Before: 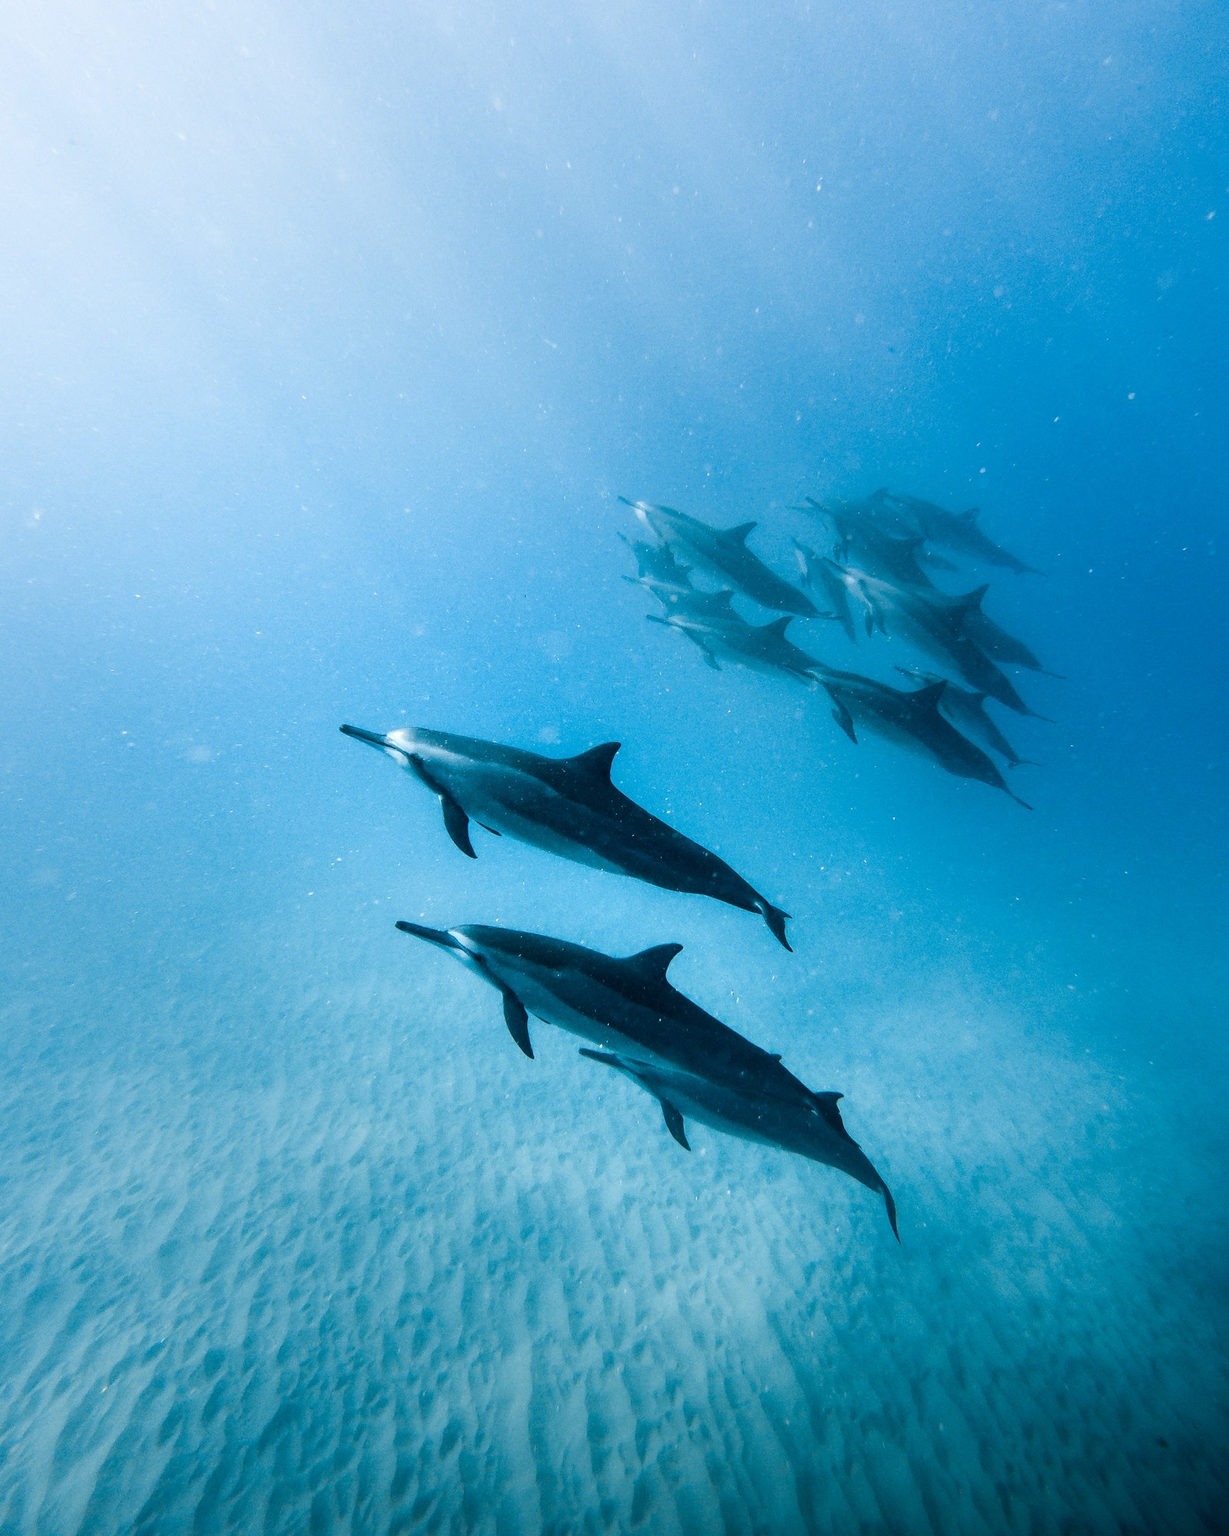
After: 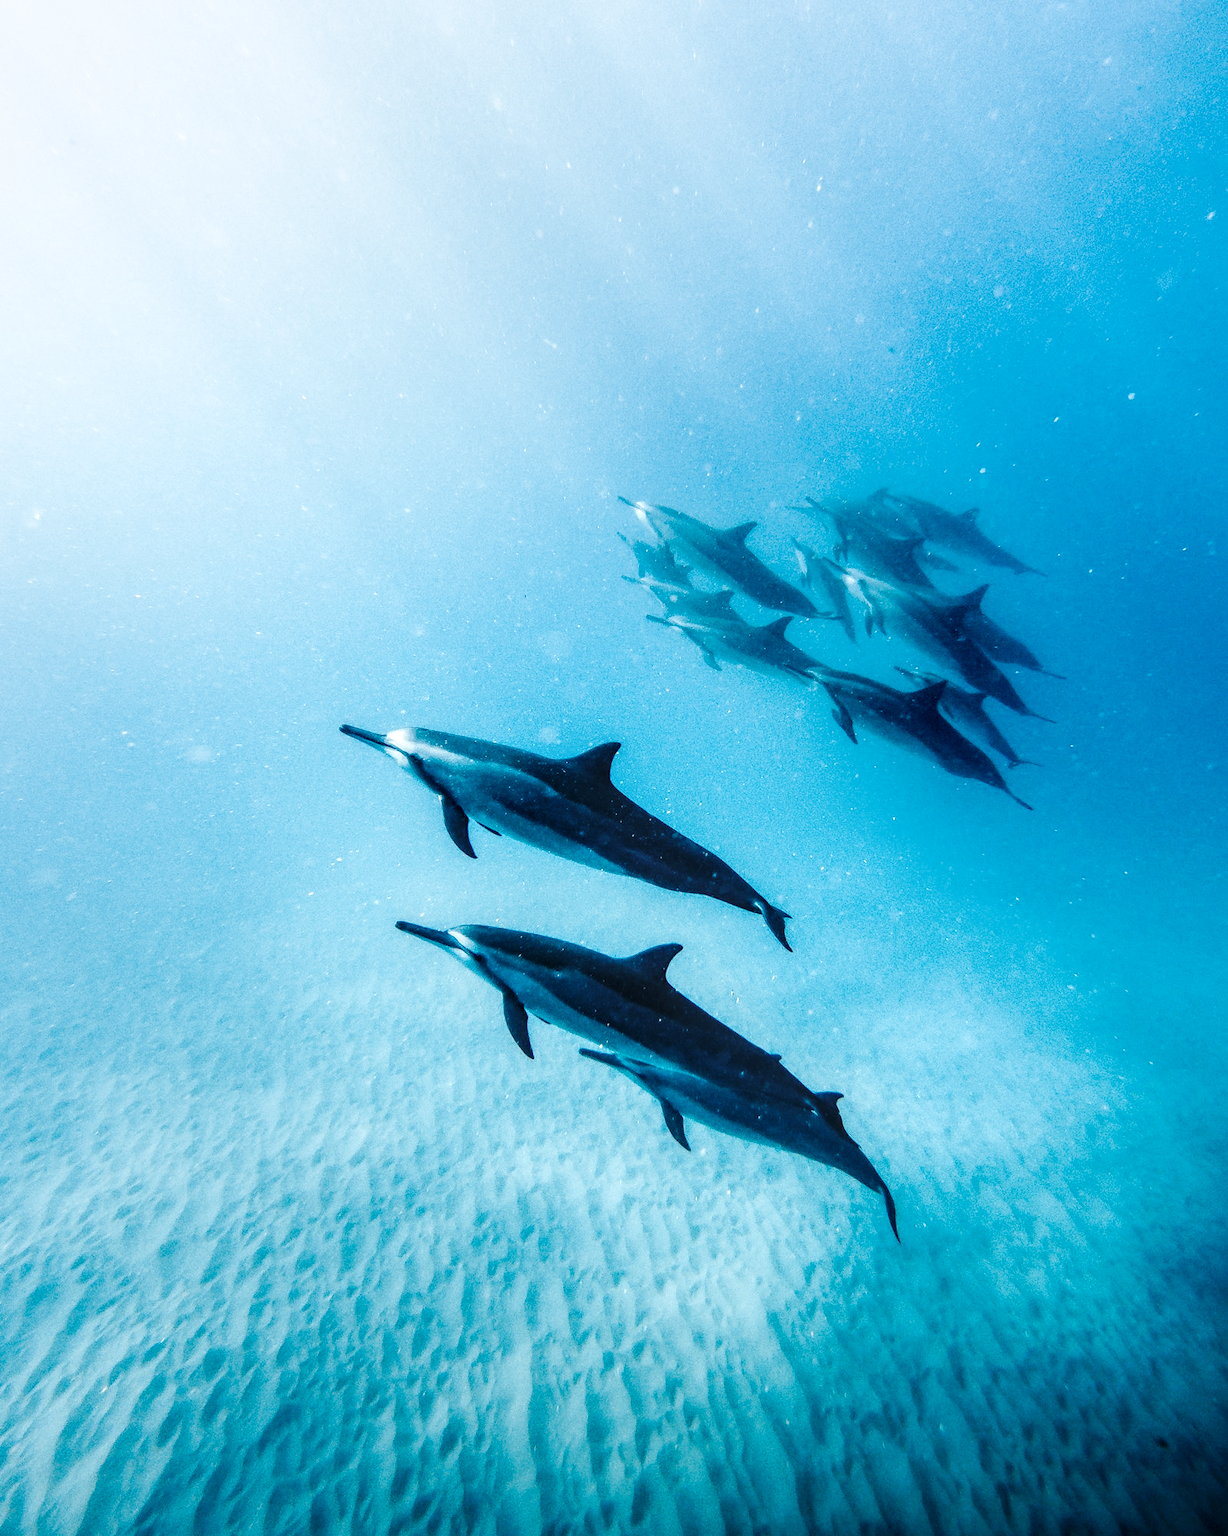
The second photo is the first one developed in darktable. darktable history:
base curve: curves: ch0 [(0, 0) (0.036, 0.025) (0.121, 0.166) (0.206, 0.329) (0.605, 0.79) (1, 1)], preserve colors none
contrast brightness saturation: contrast 0.01, saturation -0.05
local contrast: highlights 61%, detail 143%, midtone range 0.428
